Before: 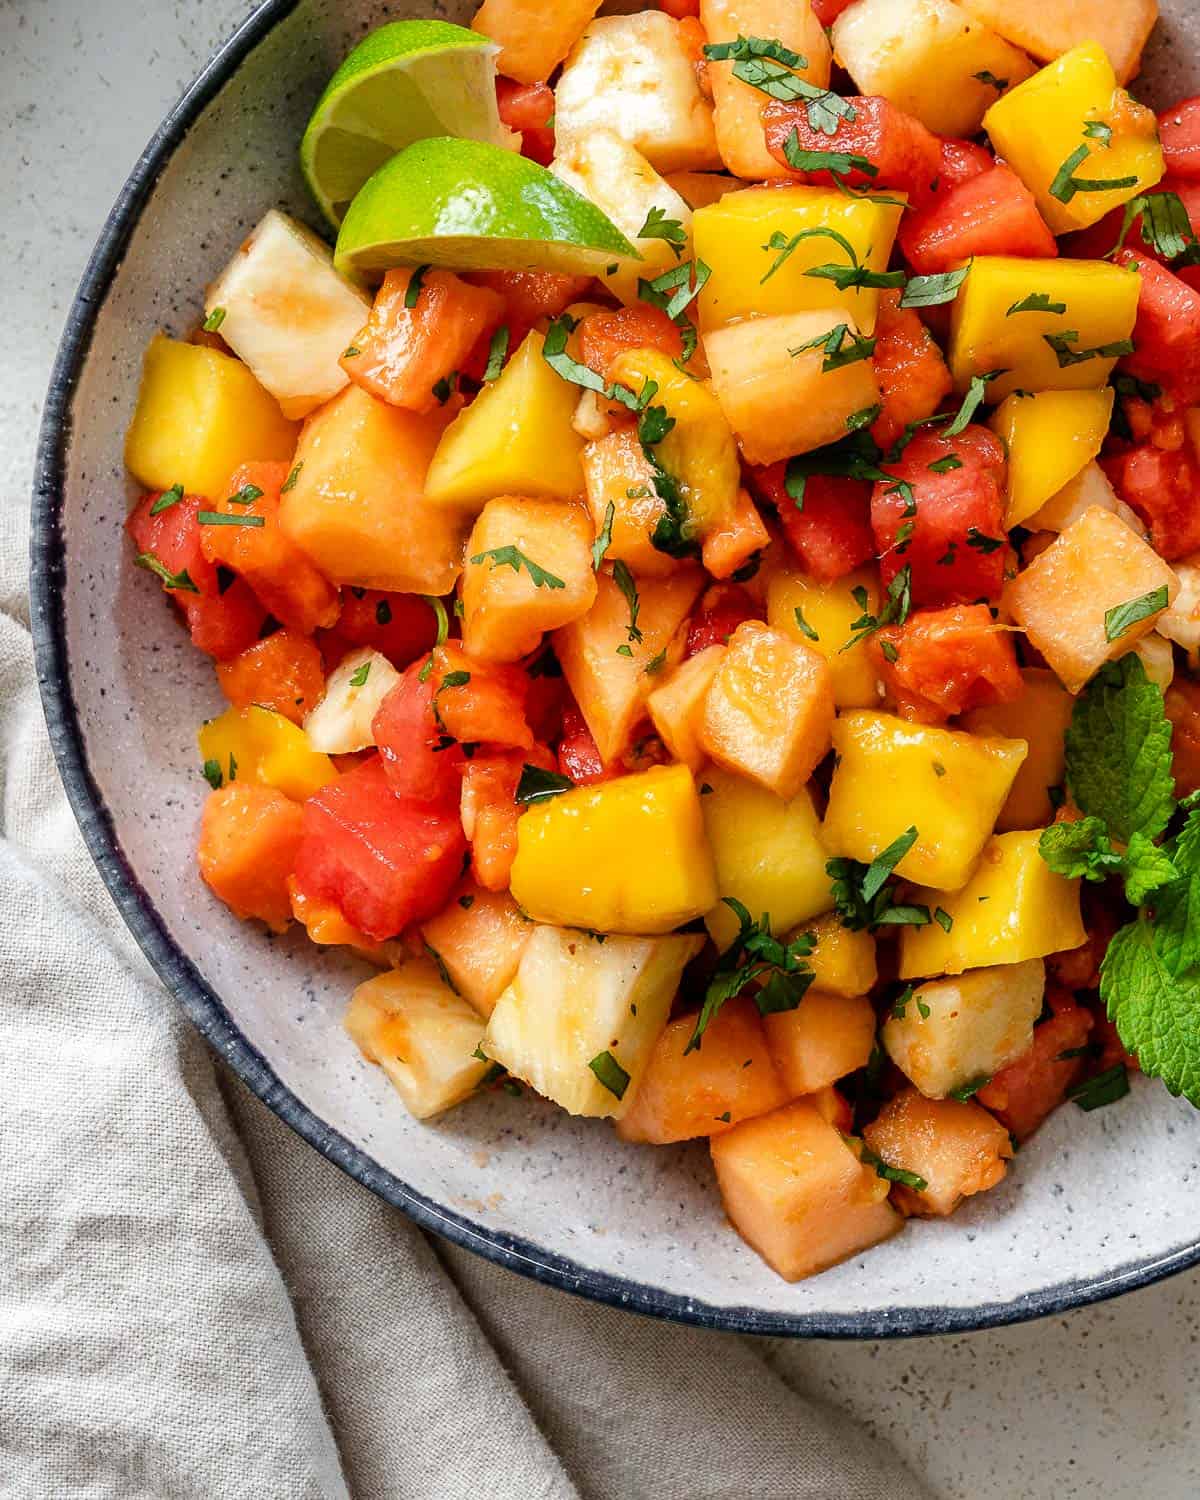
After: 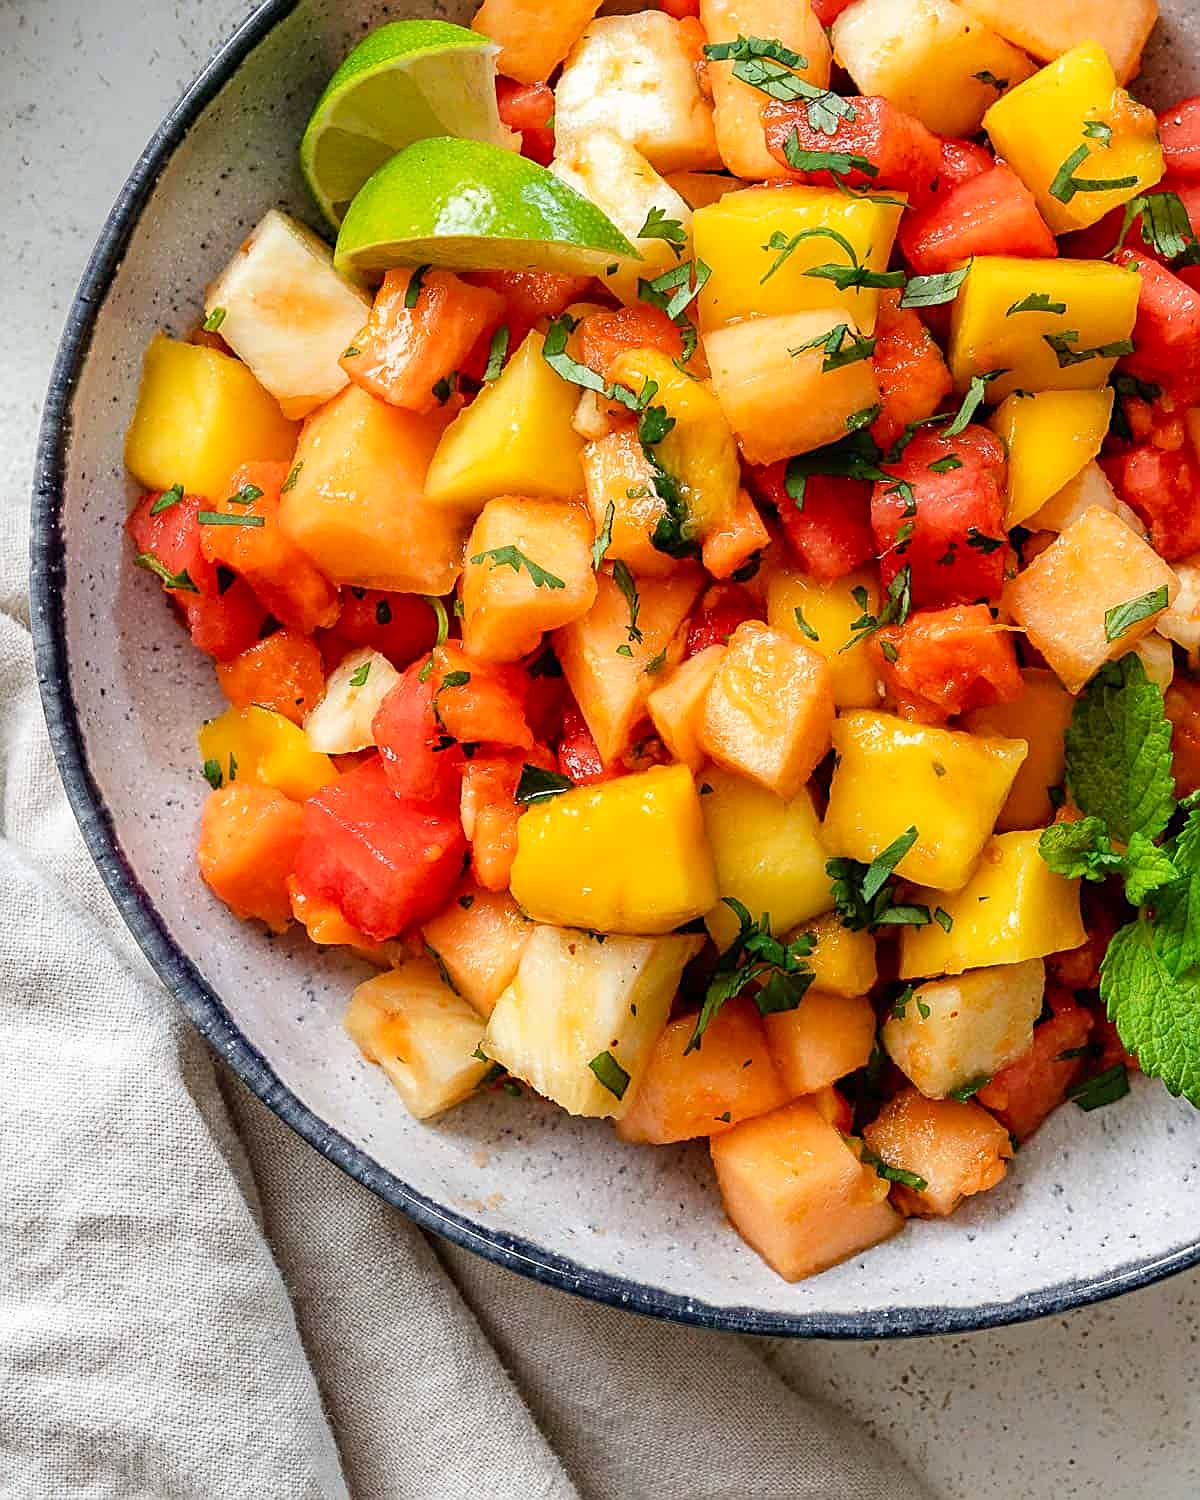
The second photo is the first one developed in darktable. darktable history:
sharpen: on, module defaults
levels: levels [0, 0.478, 1]
